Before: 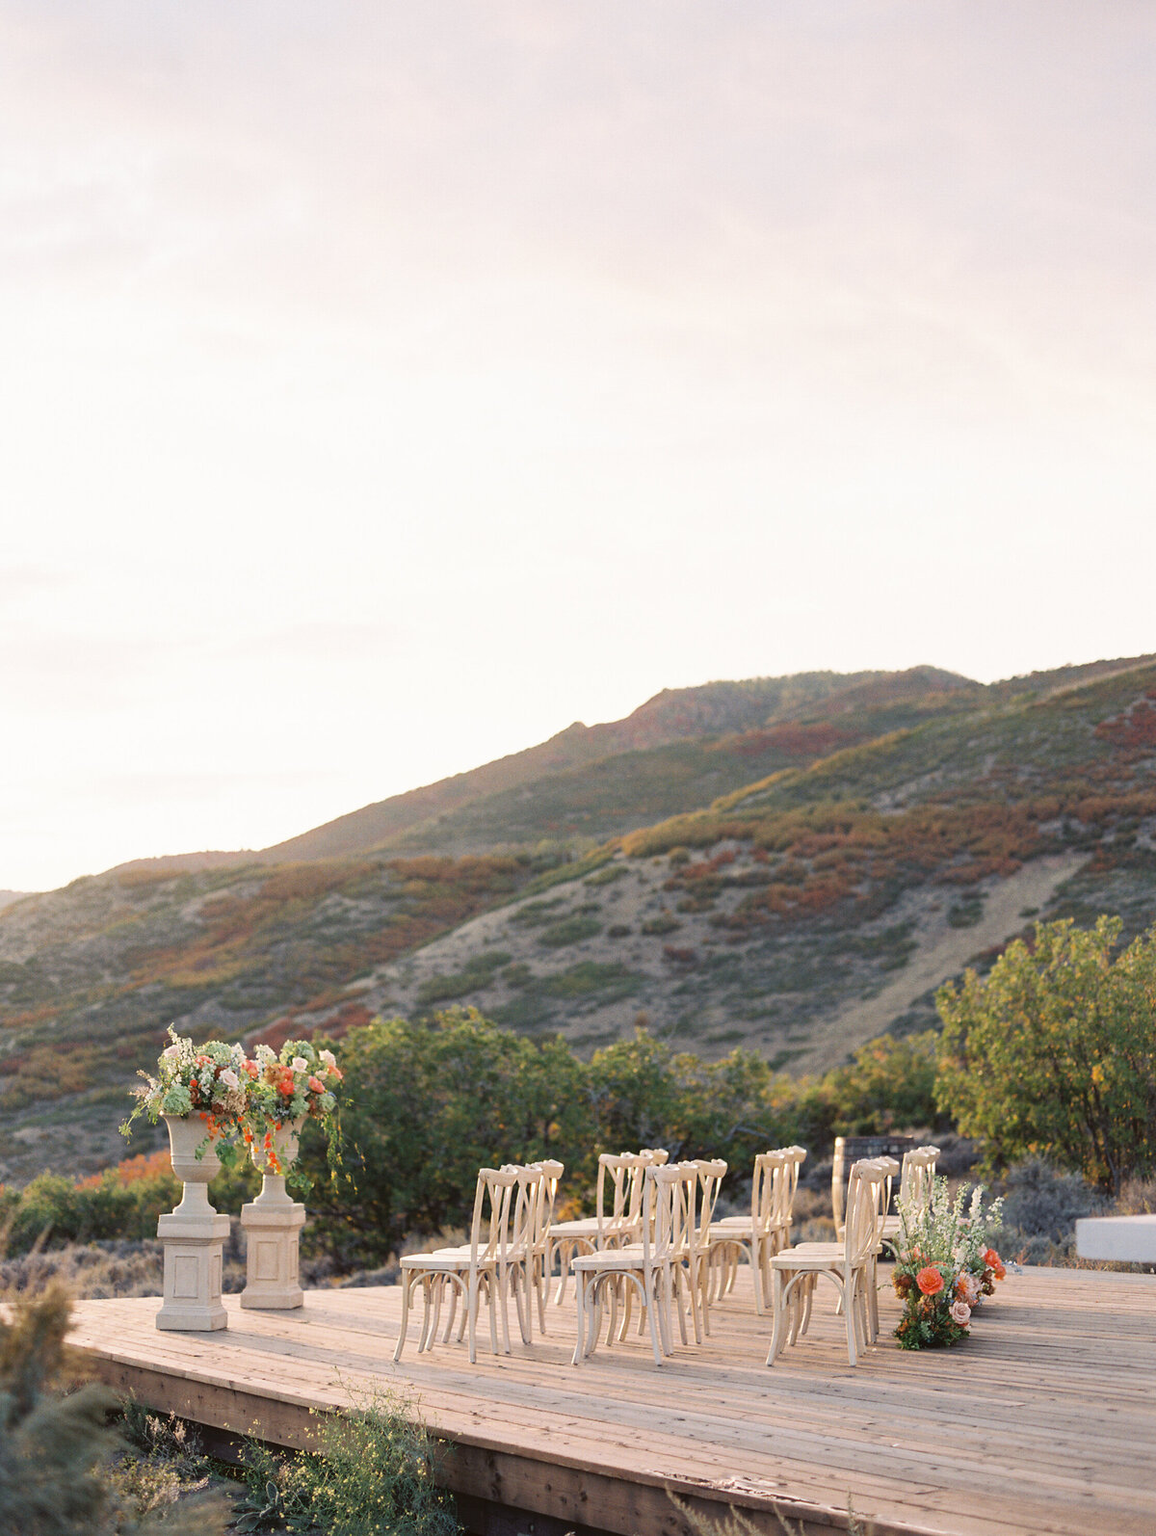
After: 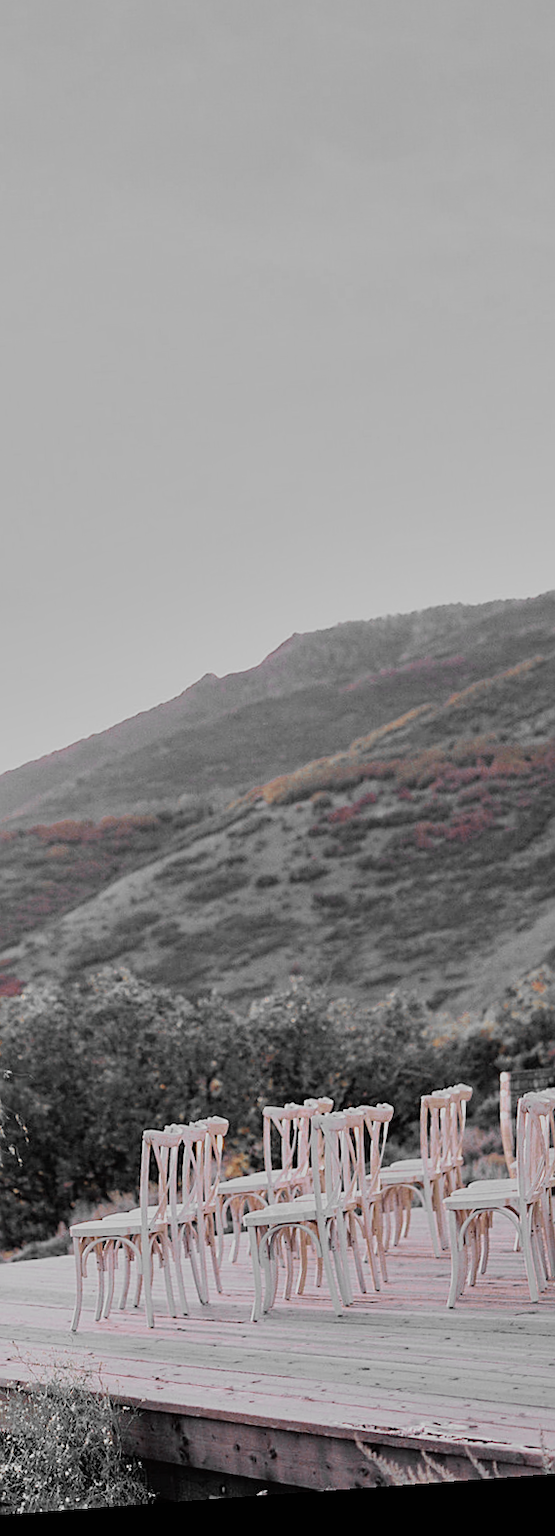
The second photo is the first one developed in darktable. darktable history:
filmic rgb: black relative exposure -7.15 EV, white relative exposure 5.36 EV, hardness 3.02, color science v6 (2022)
rotate and perspective: rotation -4.25°, automatic cropping off
shadows and highlights: low approximation 0.01, soften with gaussian
crop: left 33.452%, top 6.025%, right 23.155%
color zones: curves: ch0 [(0, 0.497) (0.096, 0.361) (0.221, 0.538) (0.429, 0.5) (0.571, 0.5) (0.714, 0.5) (0.857, 0.5) (1, 0.497)]; ch1 [(0, 0.5) (0.143, 0.5) (0.257, -0.002) (0.429, 0.04) (0.571, -0.001) (0.714, -0.015) (0.857, 0.024) (1, 0.5)]
contrast brightness saturation: saturation -0.05
sharpen: on, module defaults
color calibration: illuminant as shot in camera, x 0.379, y 0.396, temperature 4138.76 K
